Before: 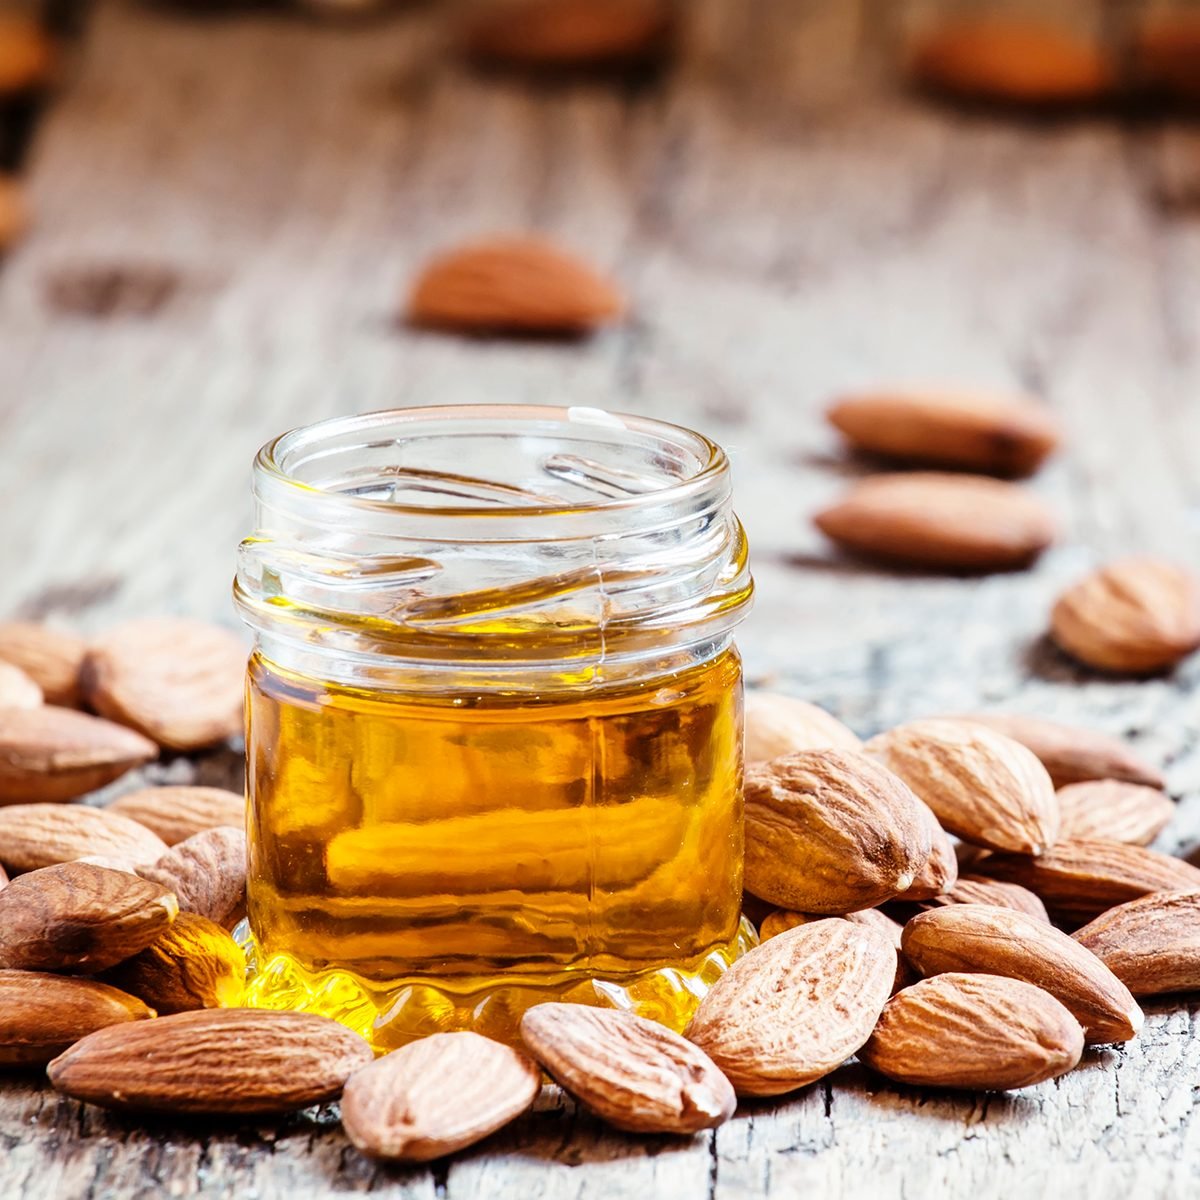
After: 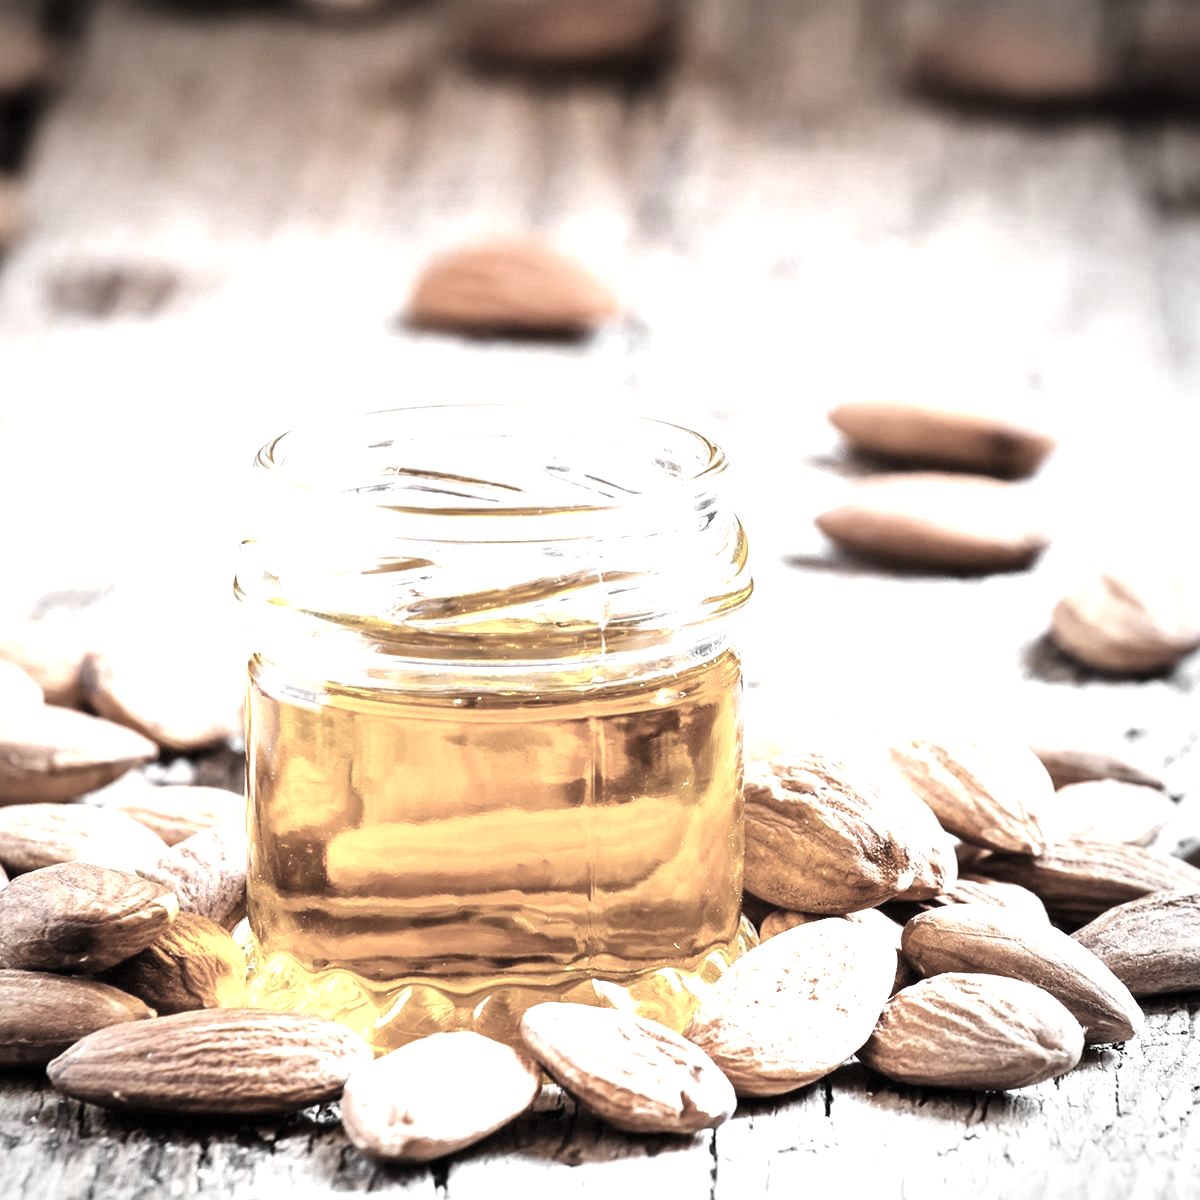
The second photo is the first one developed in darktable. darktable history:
contrast brightness saturation: contrast 0.054
vignetting: center (-0.119, -0.005)
color zones: curves: ch0 [(0, 0.613) (0.01, 0.613) (0.245, 0.448) (0.498, 0.529) (0.642, 0.665) (0.879, 0.777) (0.99, 0.613)]; ch1 [(0, 0.035) (0.121, 0.189) (0.259, 0.197) (0.415, 0.061) (0.589, 0.022) (0.732, 0.022) (0.857, 0.026) (0.991, 0.053)]
exposure: black level correction 0, exposure 1.2 EV
